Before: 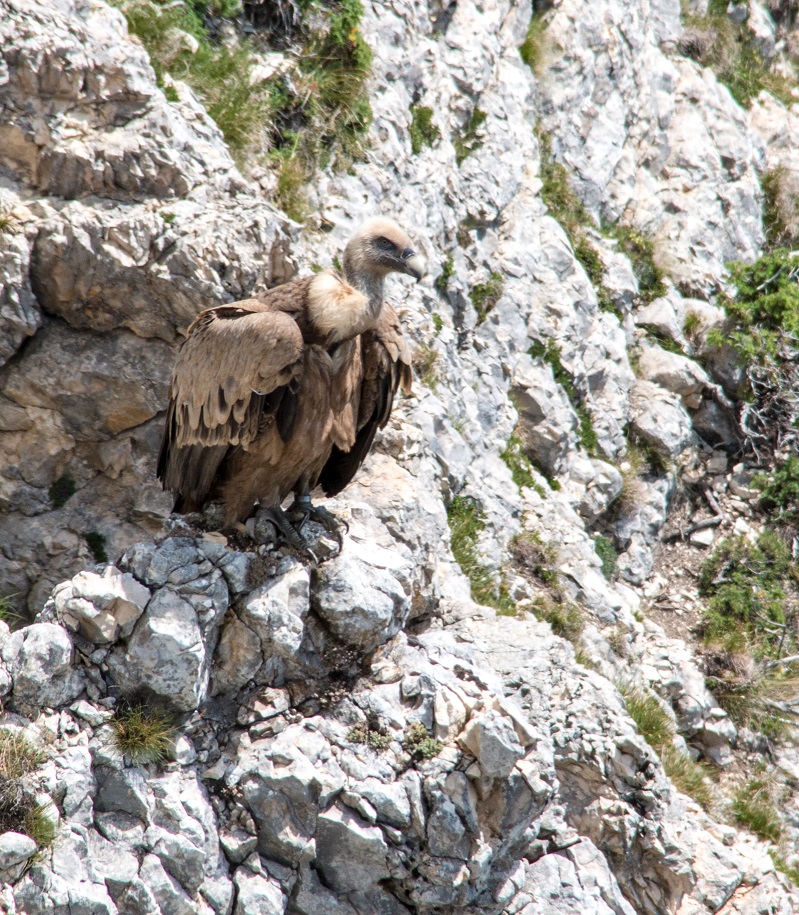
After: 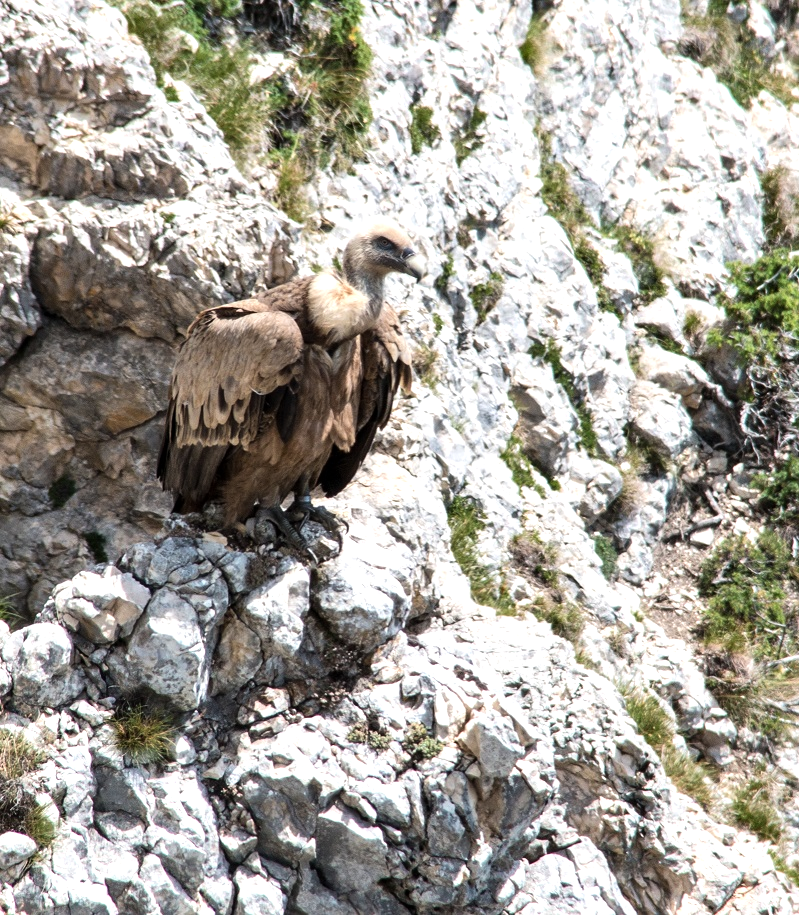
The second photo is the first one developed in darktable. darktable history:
tone equalizer: -8 EV -0.436 EV, -7 EV -0.378 EV, -6 EV -0.345 EV, -5 EV -0.212 EV, -3 EV 0.226 EV, -2 EV 0.362 EV, -1 EV 0.387 EV, +0 EV 0.412 EV, edges refinement/feathering 500, mask exposure compensation -1.57 EV, preserve details no
